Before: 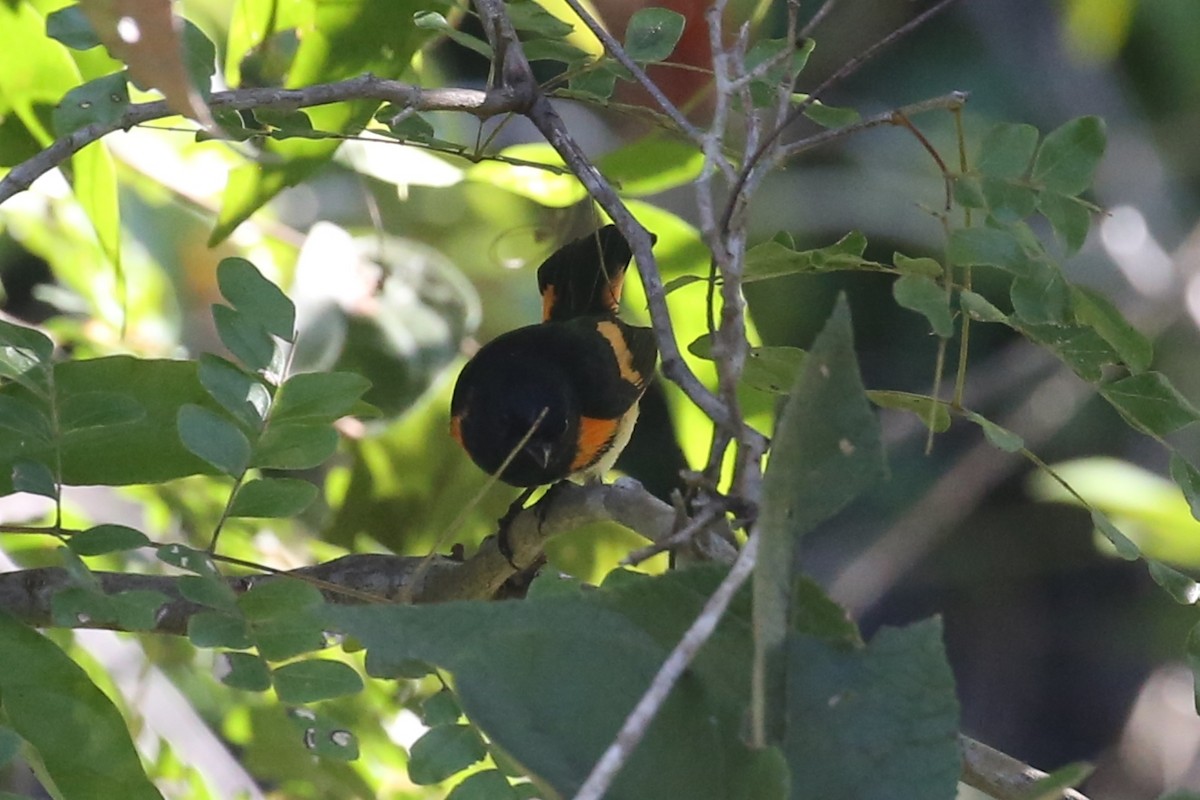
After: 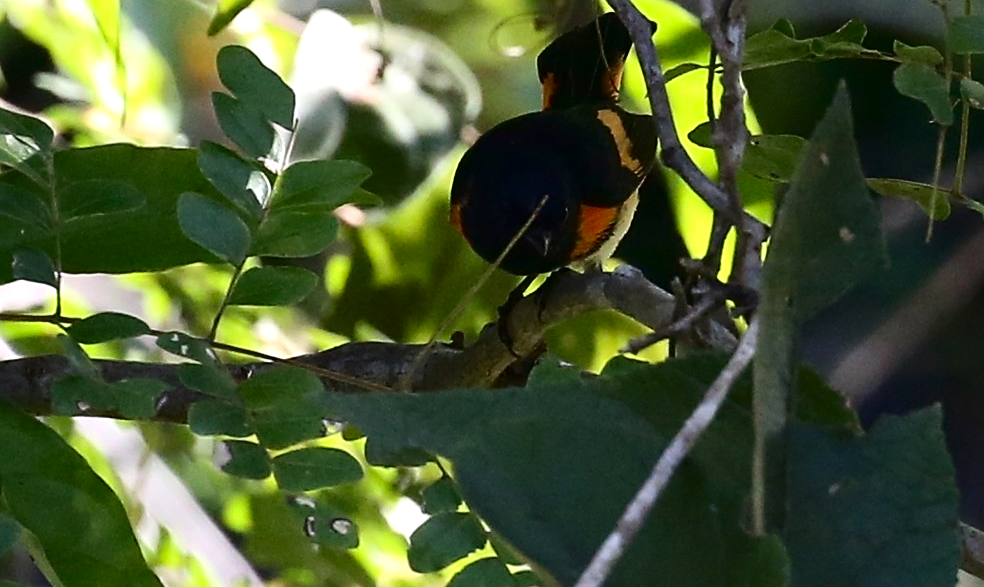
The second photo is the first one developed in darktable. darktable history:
crop: top 26.531%, right 17.959%
sharpen: on, module defaults
contrast brightness saturation: contrast 0.19, brightness -0.24, saturation 0.11
exposure: black level correction 0.001, exposure 0.191 EV, compensate highlight preservation false
